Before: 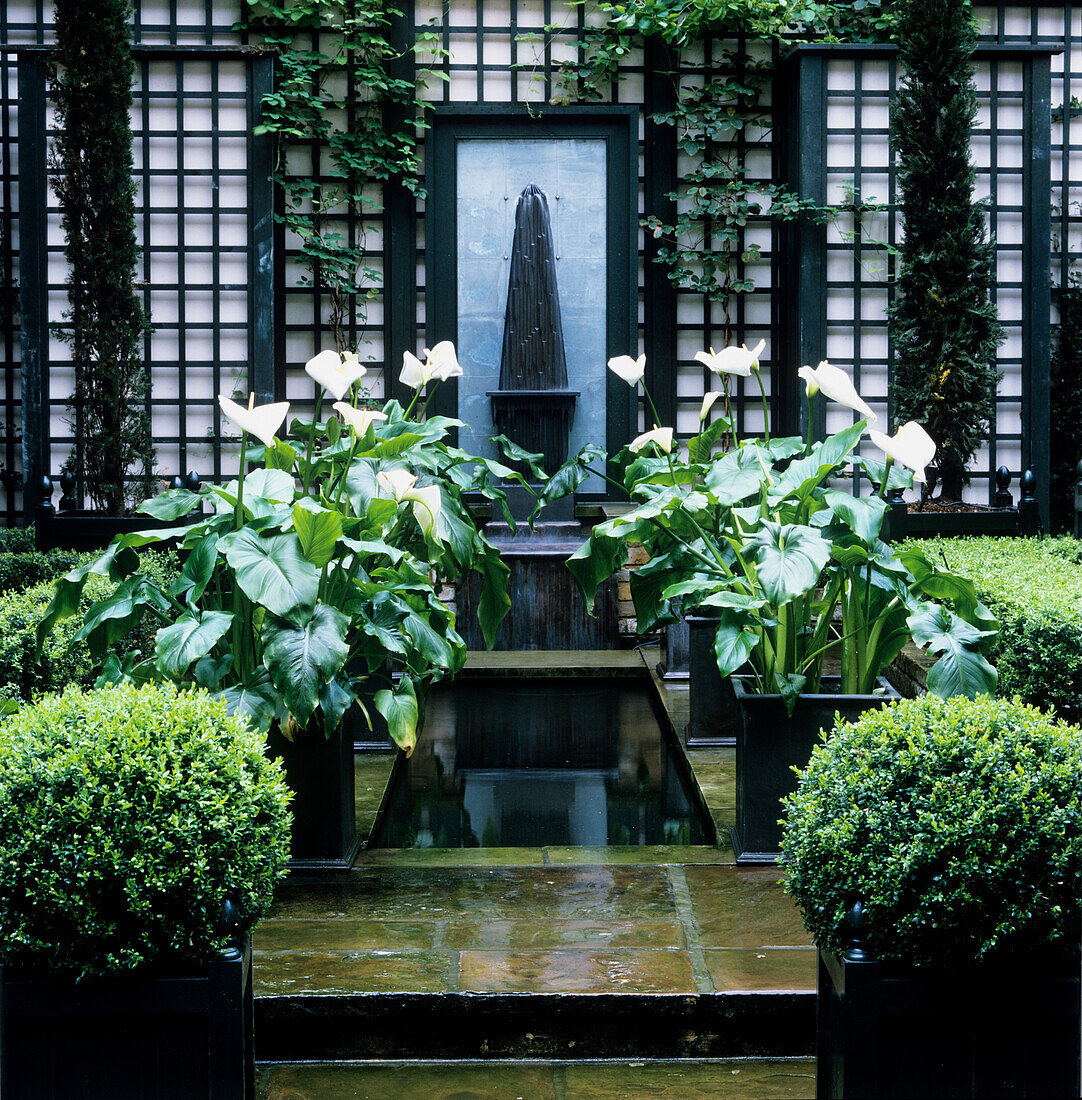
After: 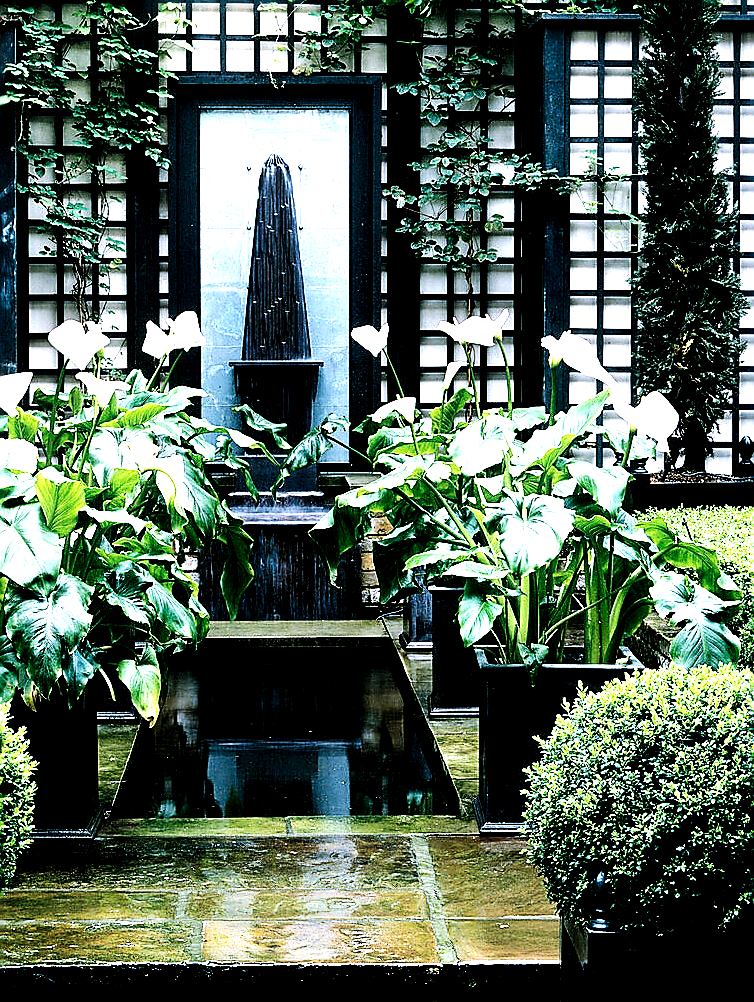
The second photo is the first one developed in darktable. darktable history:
crop and rotate: left 23.806%, top 2.795%, right 6.453%, bottom 6.039%
shadows and highlights: radius 336.67, shadows 28.5, soften with gaussian
base curve: curves: ch0 [(0, 0) (0.036, 0.025) (0.121, 0.166) (0.206, 0.329) (0.605, 0.79) (1, 1)], preserve colors none
sharpen: radius 1.353, amount 1.261, threshold 0.829
local contrast: highlights 176%, shadows 150%, detail 140%, midtone range 0.256
